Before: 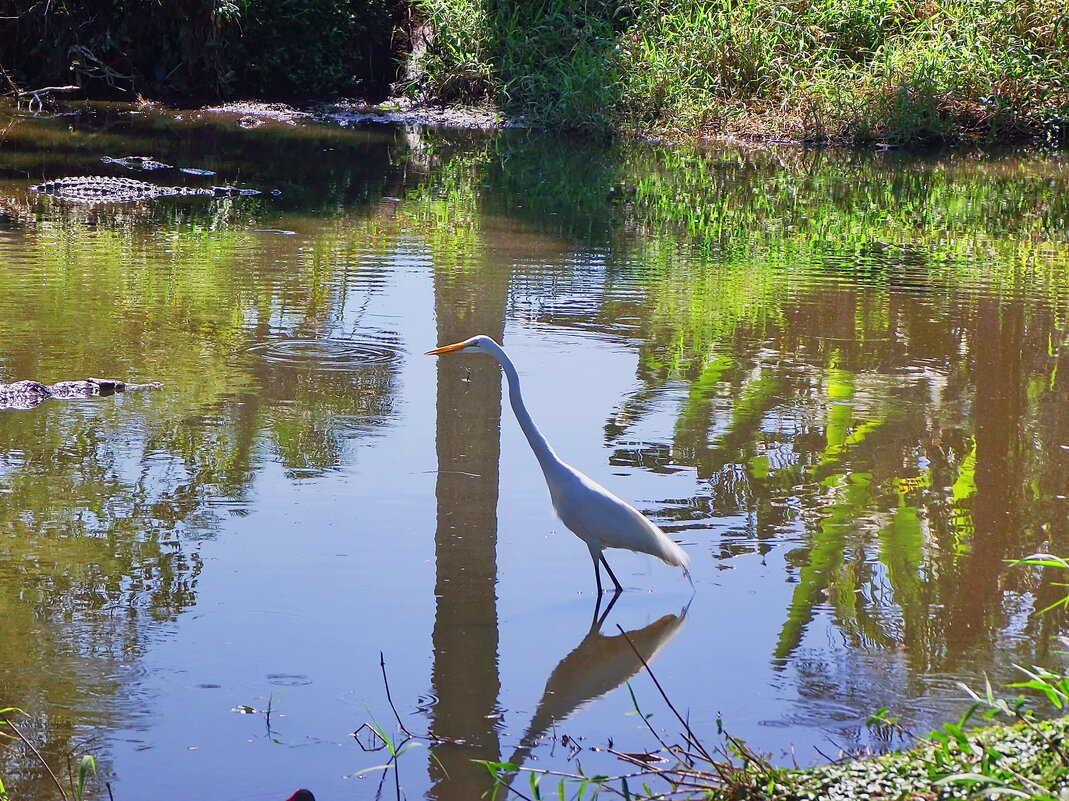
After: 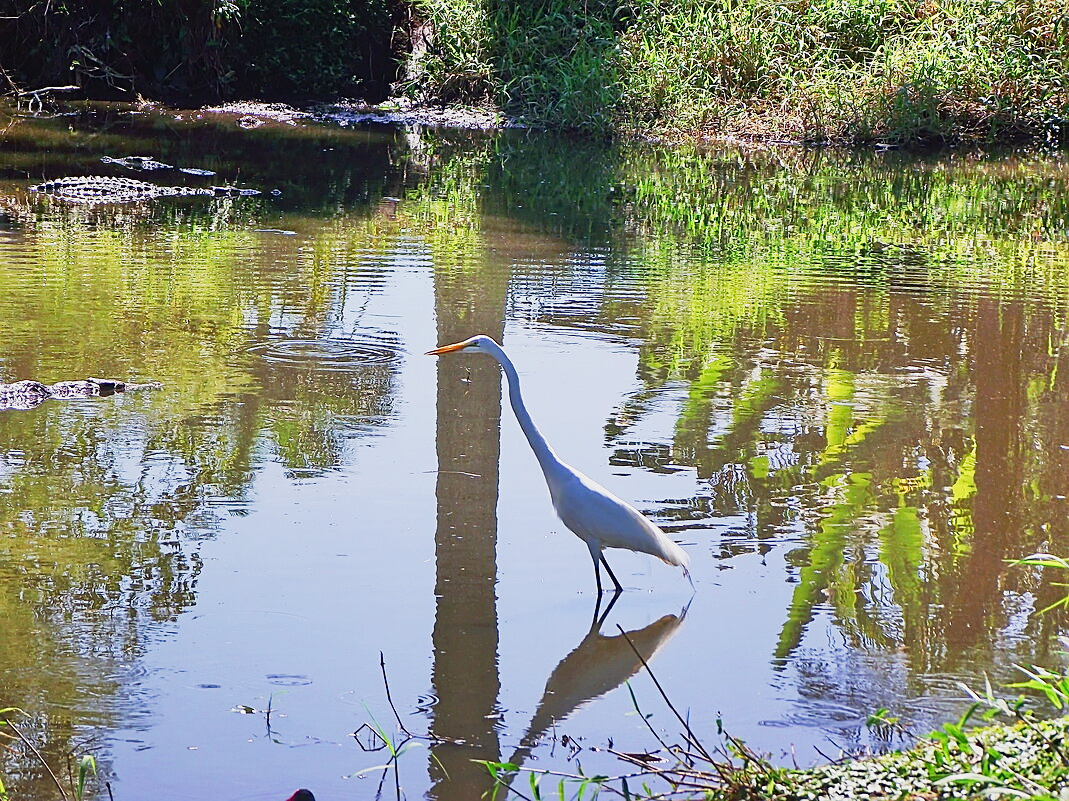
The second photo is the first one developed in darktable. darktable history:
sharpen: on, module defaults
tone curve: curves: ch0 [(0, 0.026) (0.181, 0.223) (0.405, 0.46) (0.456, 0.528) (0.634, 0.728) (0.877, 0.89) (0.984, 0.935)]; ch1 [(0, 0) (0.443, 0.43) (0.492, 0.488) (0.566, 0.579) (0.595, 0.625) (0.65, 0.657) (0.696, 0.725) (1, 1)]; ch2 [(0, 0) (0.33, 0.301) (0.421, 0.443) (0.447, 0.489) (0.495, 0.494) (0.537, 0.57) (0.586, 0.591) (0.663, 0.686) (1, 1)], preserve colors none
shadows and highlights: shadows -31.23, highlights 29.19
